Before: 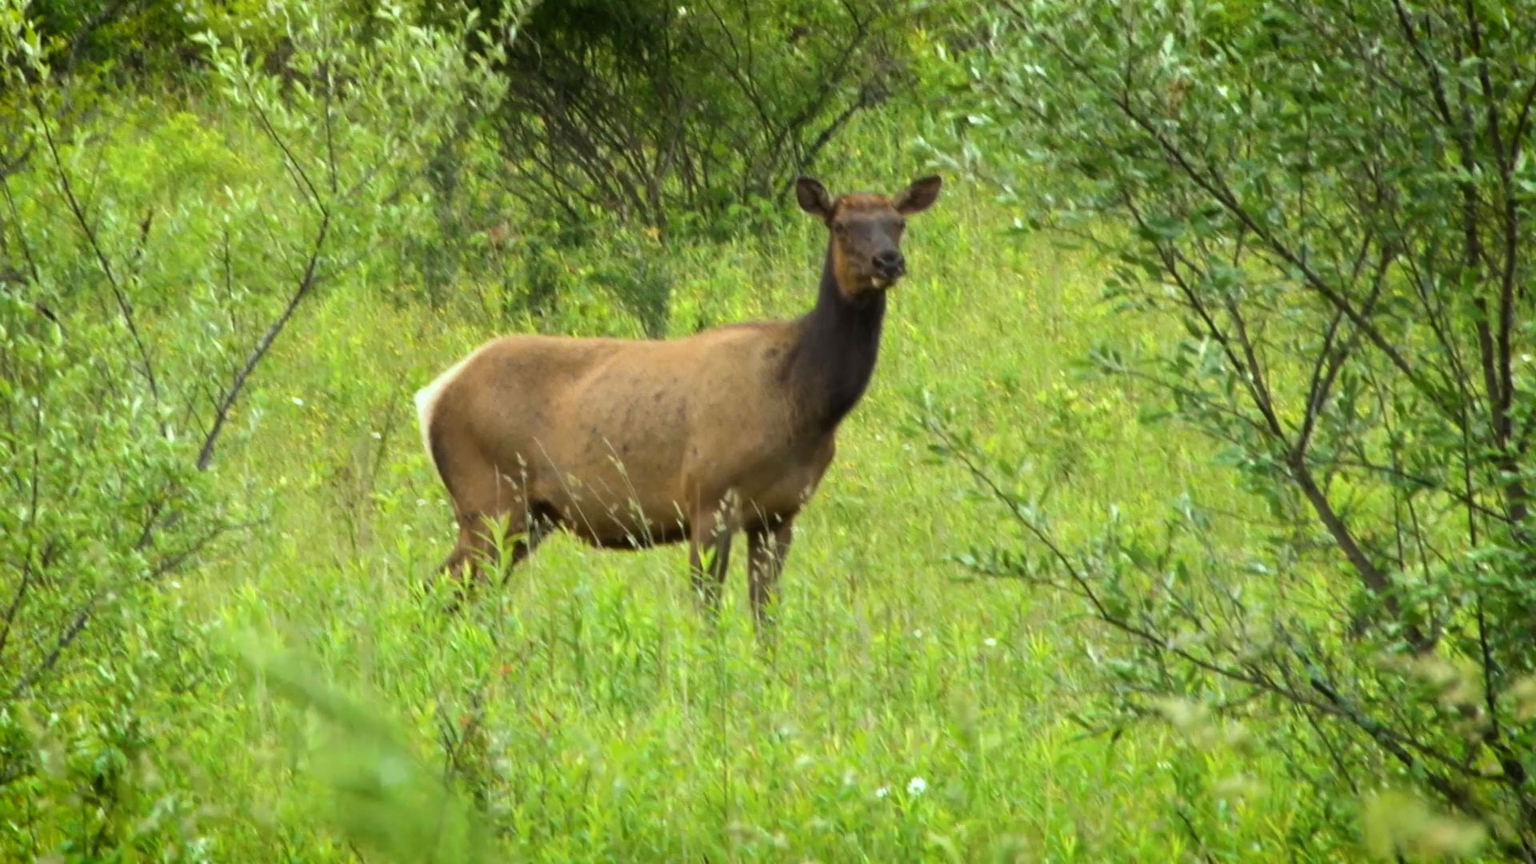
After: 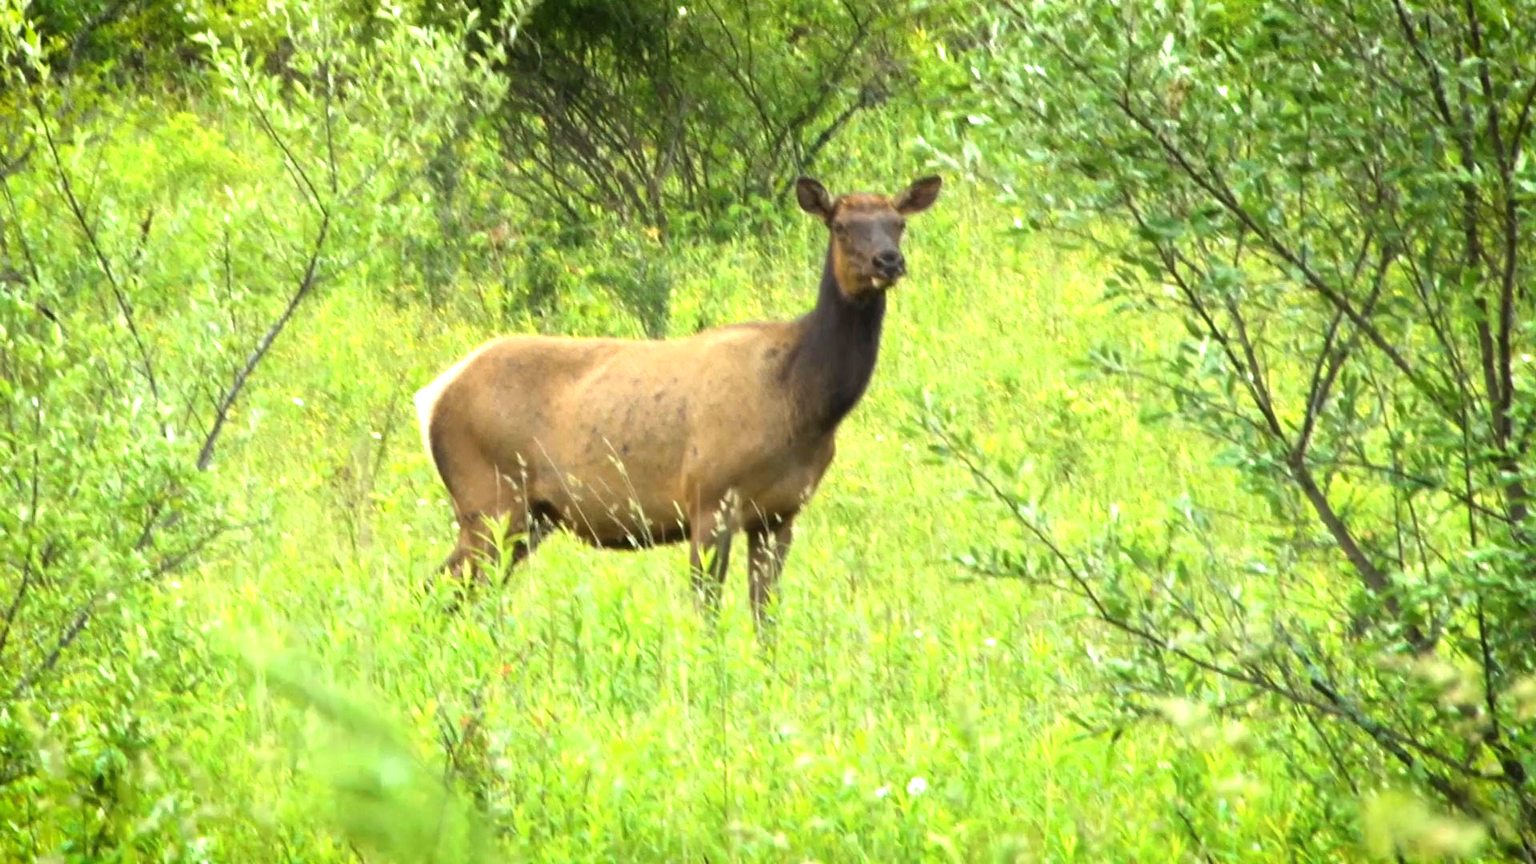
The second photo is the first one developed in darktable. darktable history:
exposure: black level correction 0, exposure 0.896 EV, compensate highlight preservation false
